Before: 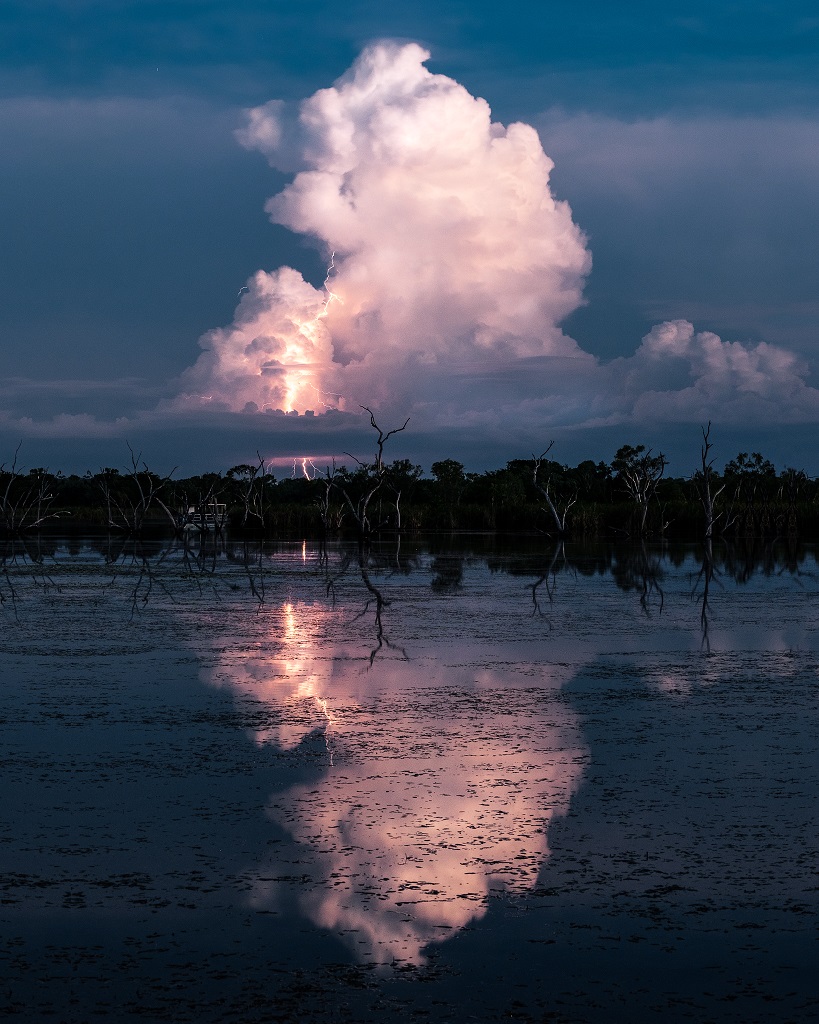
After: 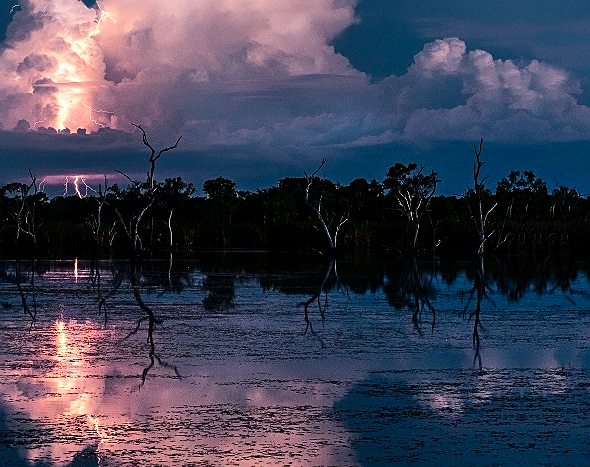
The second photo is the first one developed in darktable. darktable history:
crop and rotate: left 27.904%, top 27.544%, bottom 26.763%
shadows and highlights: low approximation 0.01, soften with gaussian
sharpen: on, module defaults
contrast brightness saturation: contrast 0.116, brightness -0.12, saturation 0.204
